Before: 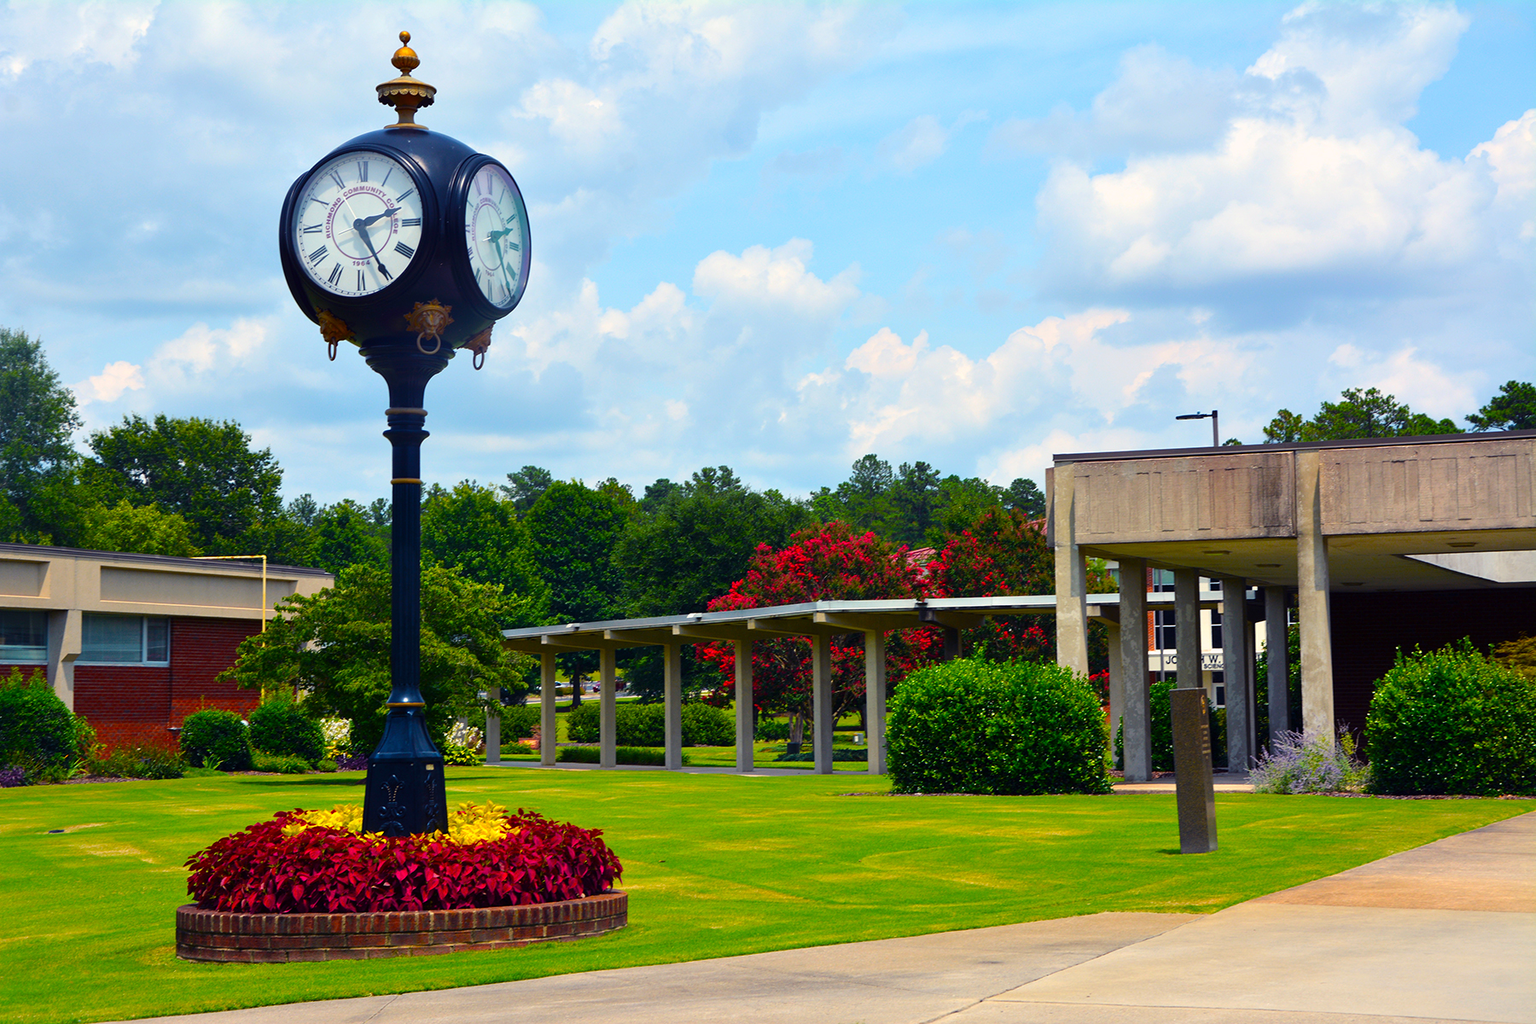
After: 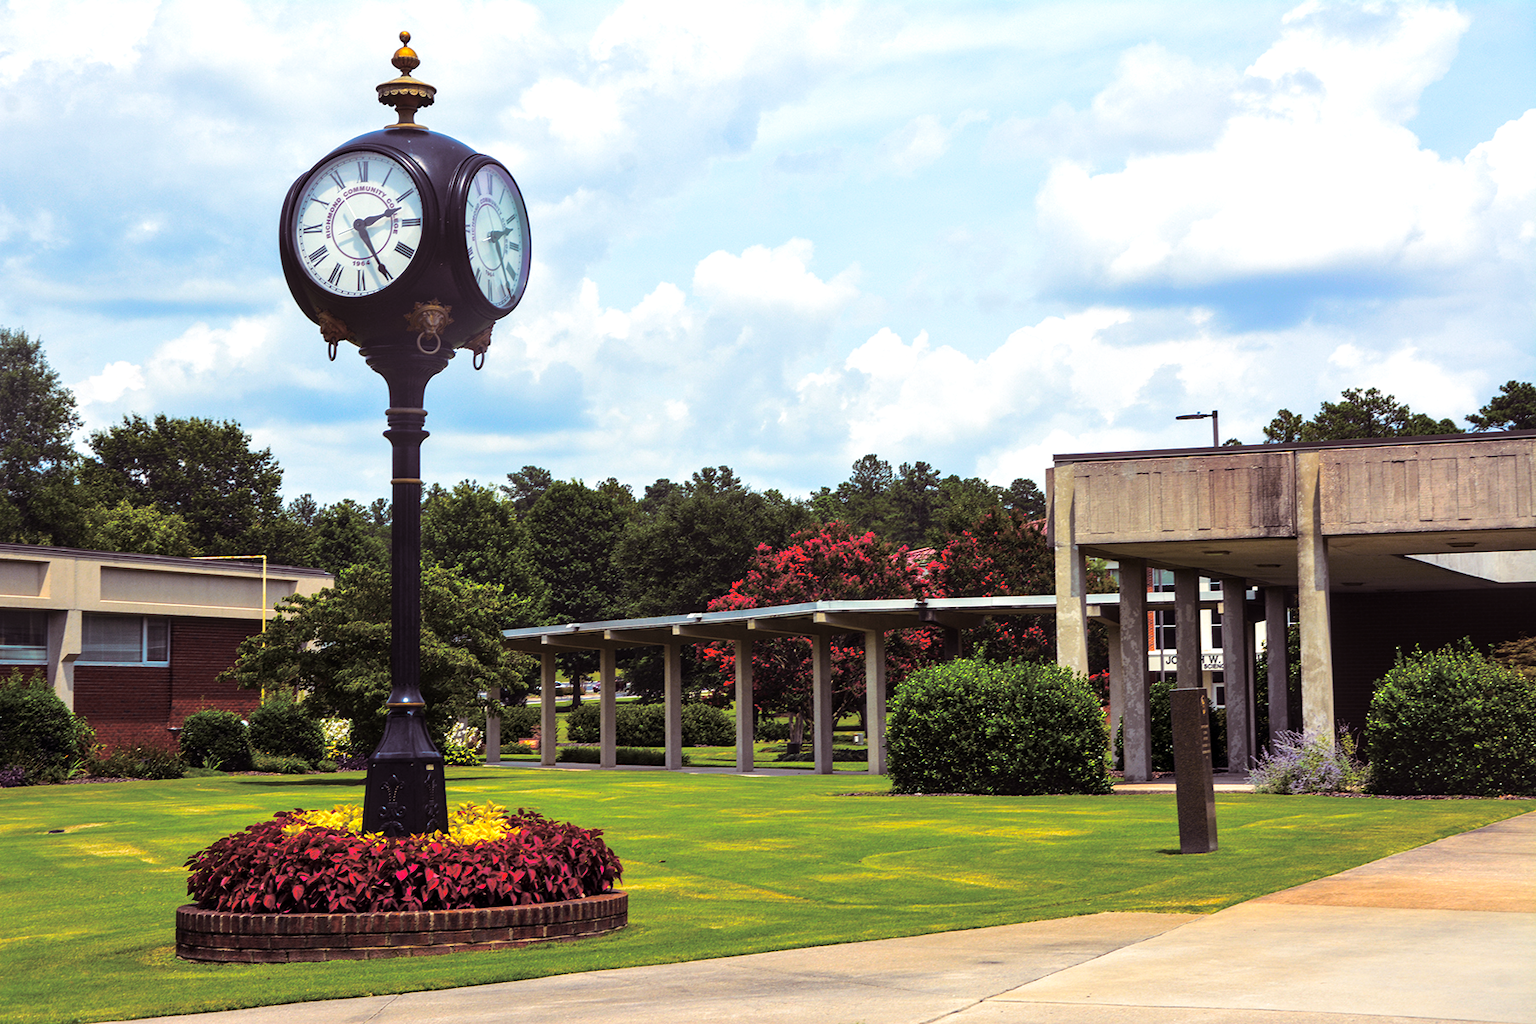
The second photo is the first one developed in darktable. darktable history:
local contrast: on, module defaults
tone equalizer: -8 EV -0.417 EV, -7 EV -0.389 EV, -6 EV -0.333 EV, -5 EV -0.222 EV, -3 EV 0.222 EV, -2 EV 0.333 EV, -1 EV 0.389 EV, +0 EV 0.417 EV, edges refinement/feathering 500, mask exposure compensation -1.57 EV, preserve details no
split-toning: shadows › saturation 0.24, highlights › hue 54°, highlights › saturation 0.24
